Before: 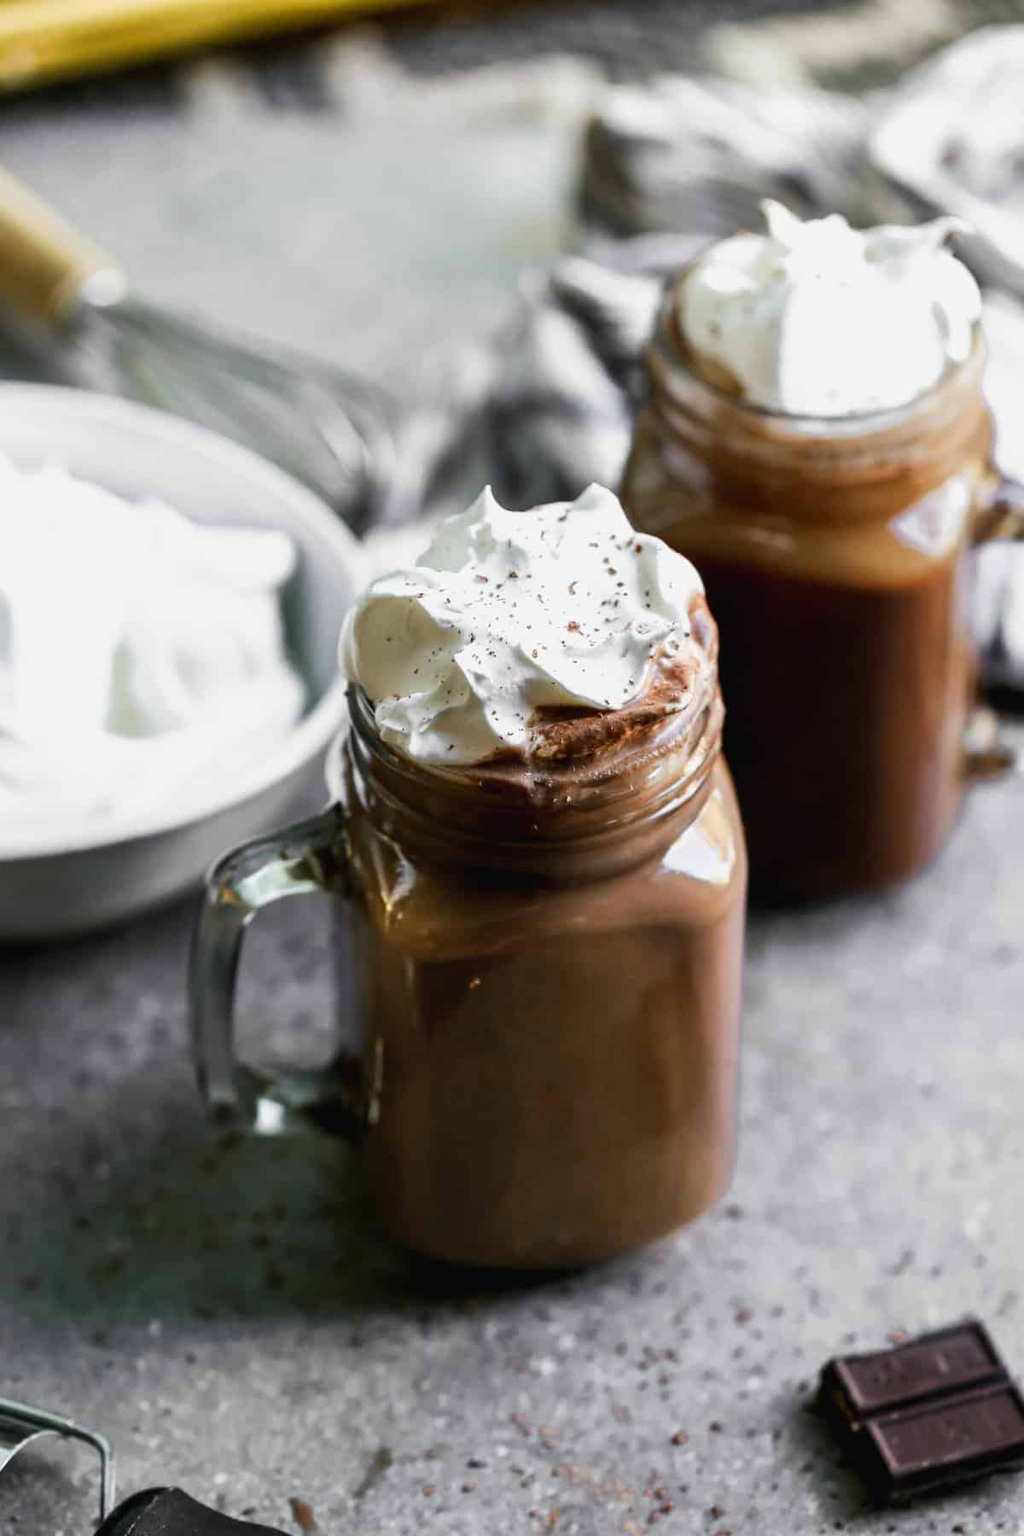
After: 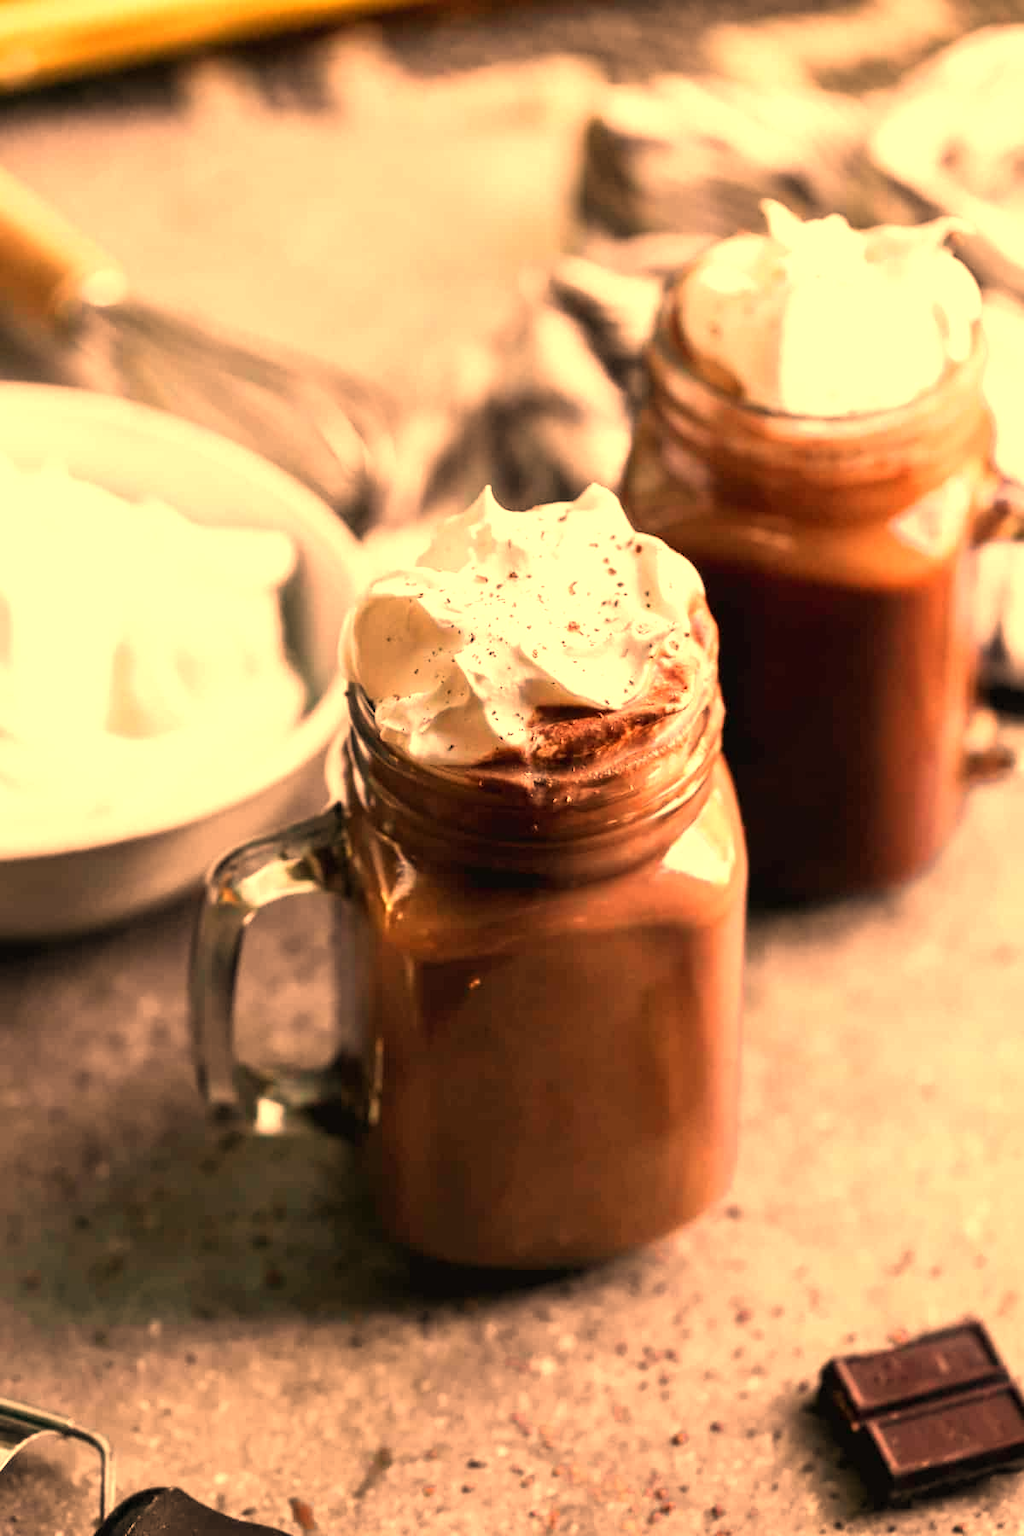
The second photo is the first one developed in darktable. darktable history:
white balance: red 1.467, blue 0.684
exposure: exposure 0.3 EV, compensate highlight preservation false
